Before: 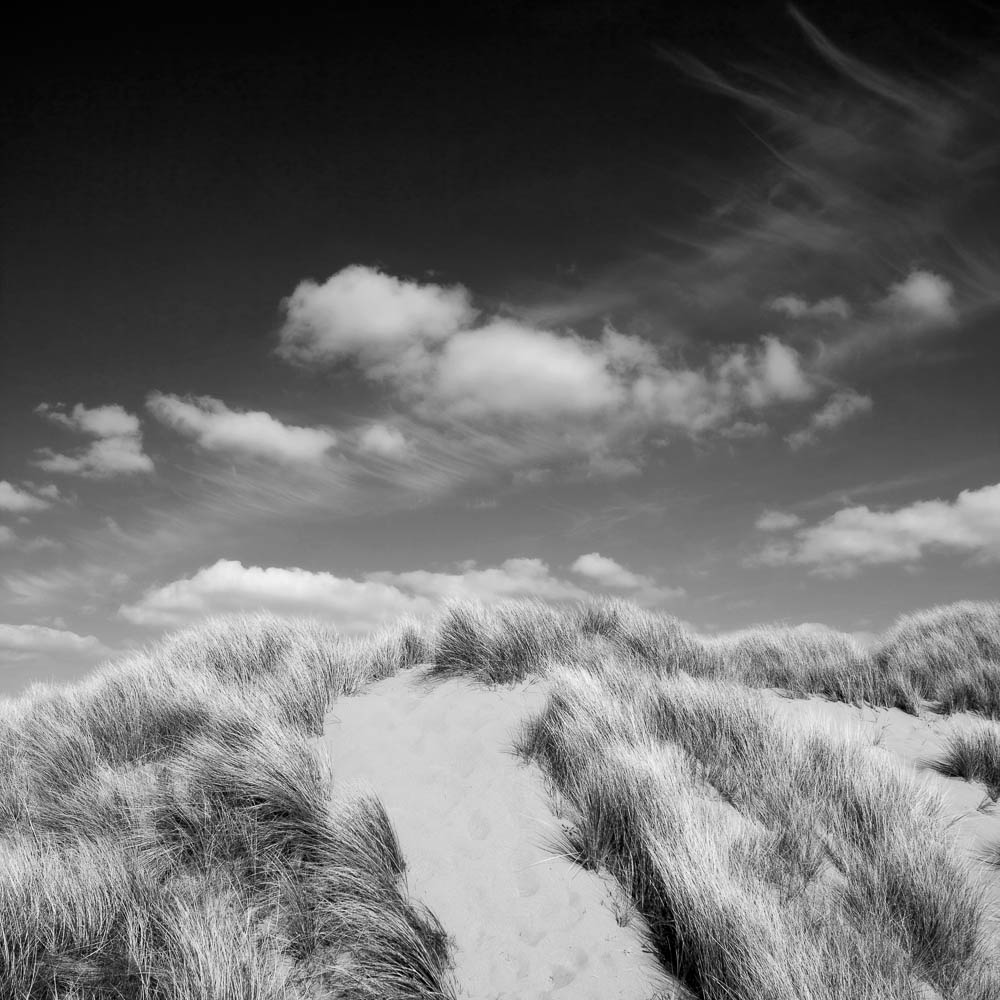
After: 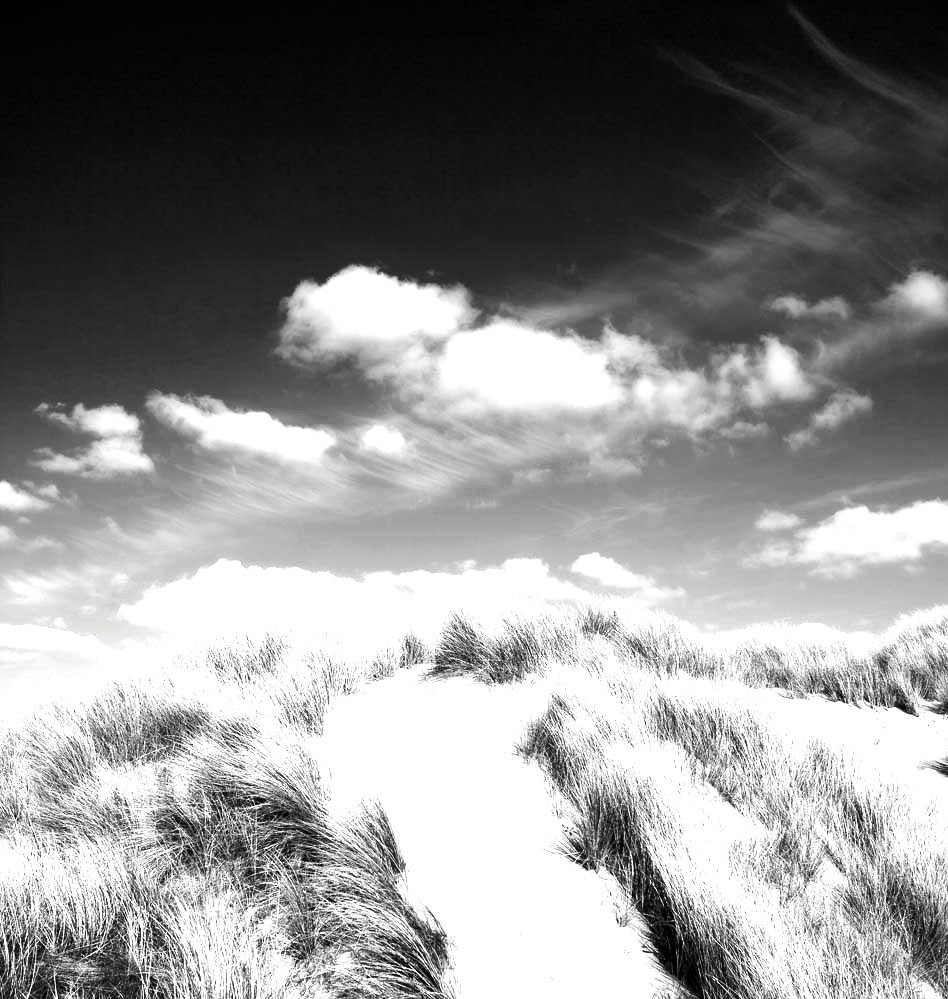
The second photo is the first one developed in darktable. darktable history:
color correction: highlights a* -0.137, highlights b* 0.137
exposure: exposure 0.4 EV, compensate highlight preservation false
crop and rotate: right 5.167%
tone equalizer: -8 EV -1.08 EV, -7 EV -1.01 EV, -6 EV -0.867 EV, -5 EV -0.578 EV, -3 EV 0.578 EV, -2 EV 0.867 EV, -1 EV 1.01 EV, +0 EV 1.08 EV, edges refinement/feathering 500, mask exposure compensation -1.57 EV, preserve details no
